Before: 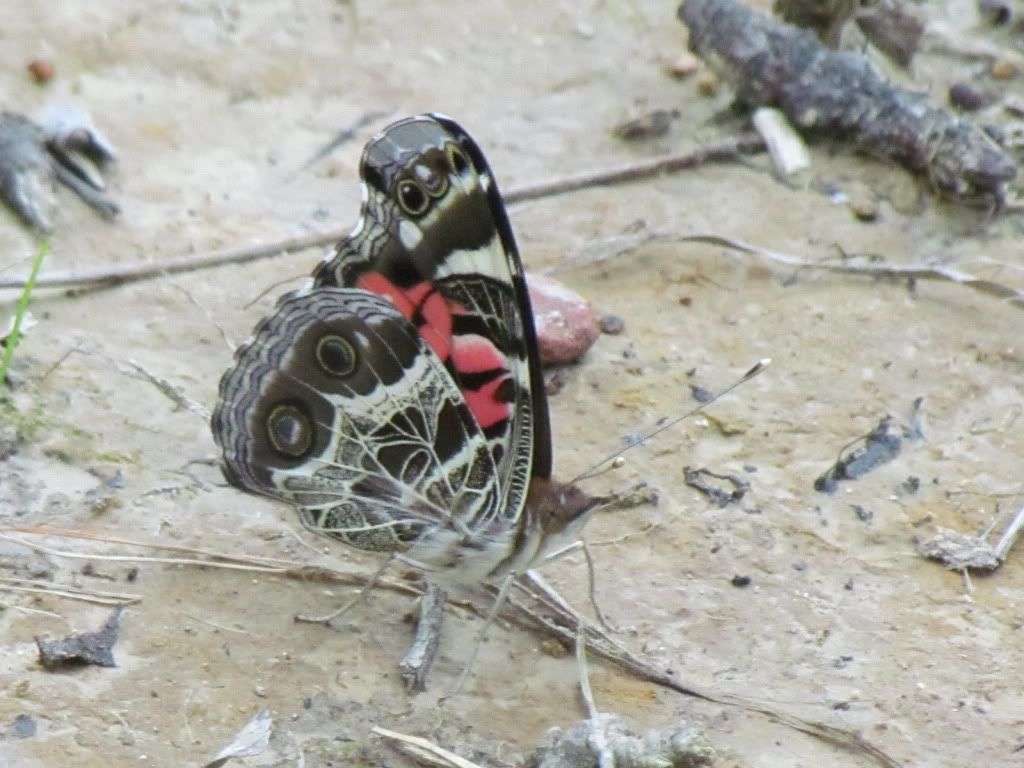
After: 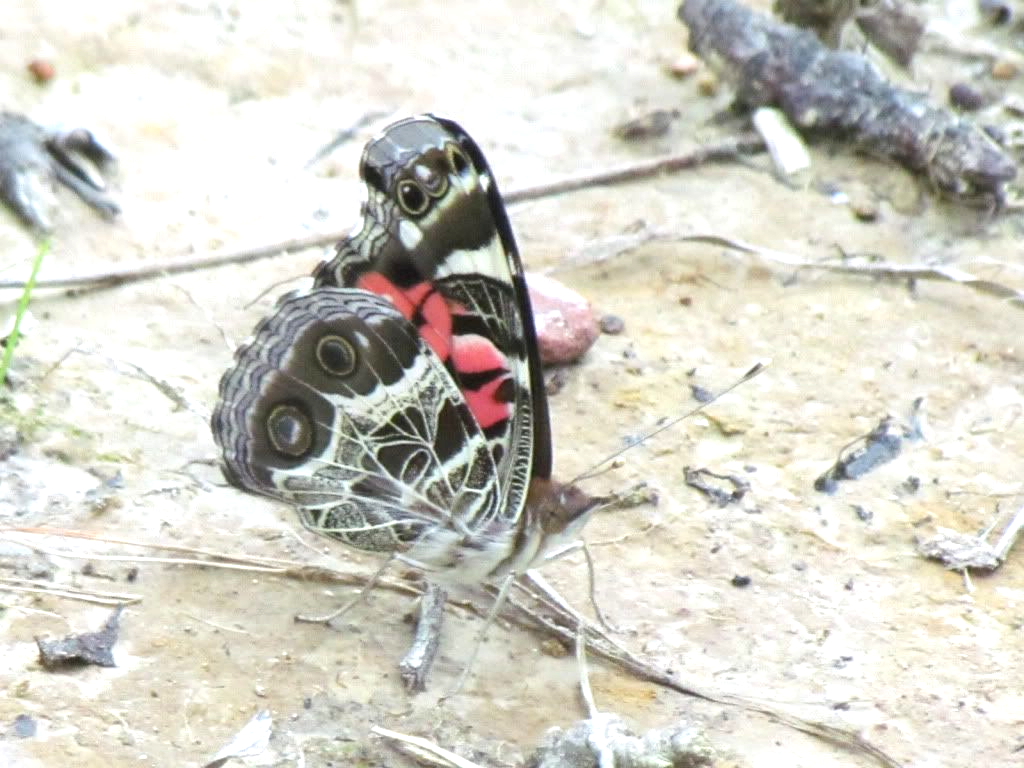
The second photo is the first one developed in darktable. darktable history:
exposure: exposure 0.733 EV, compensate highlight preservation false
local contrast: mode bilateral grid, contrast 20, coarseness 51, detail 101%, midtone range 0.2
